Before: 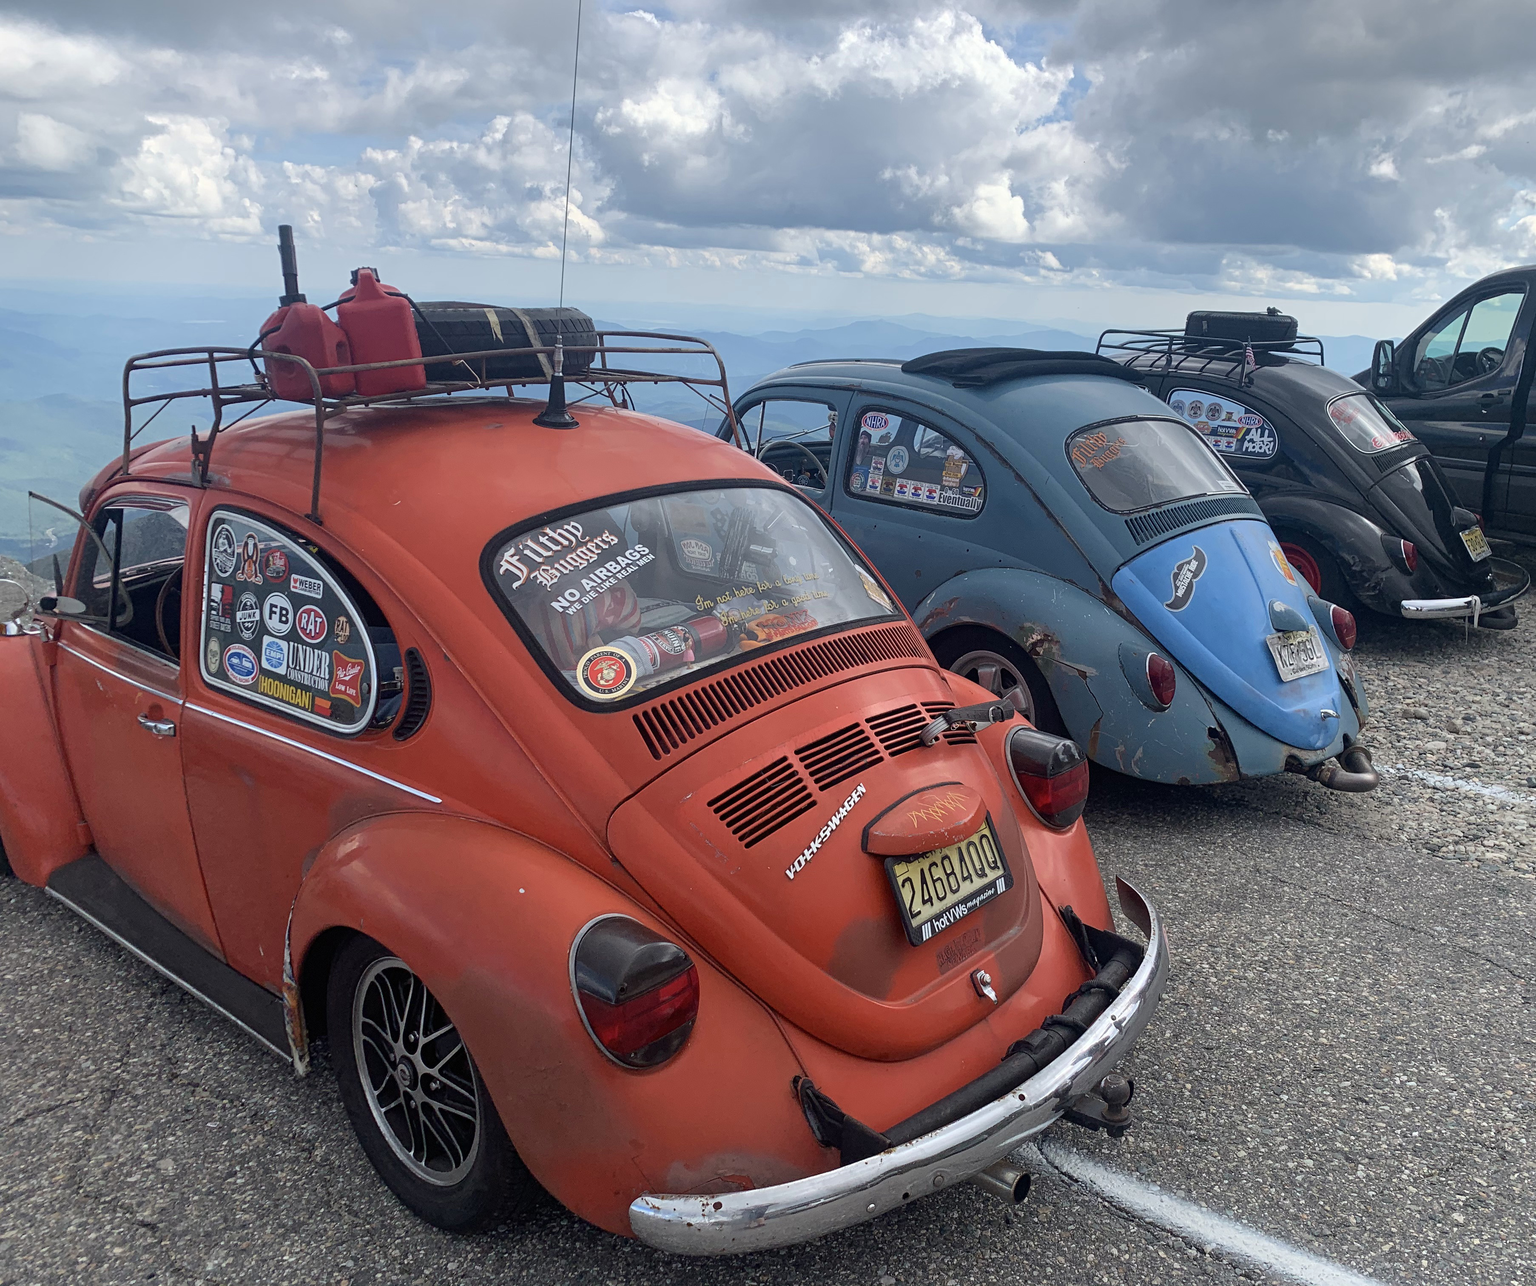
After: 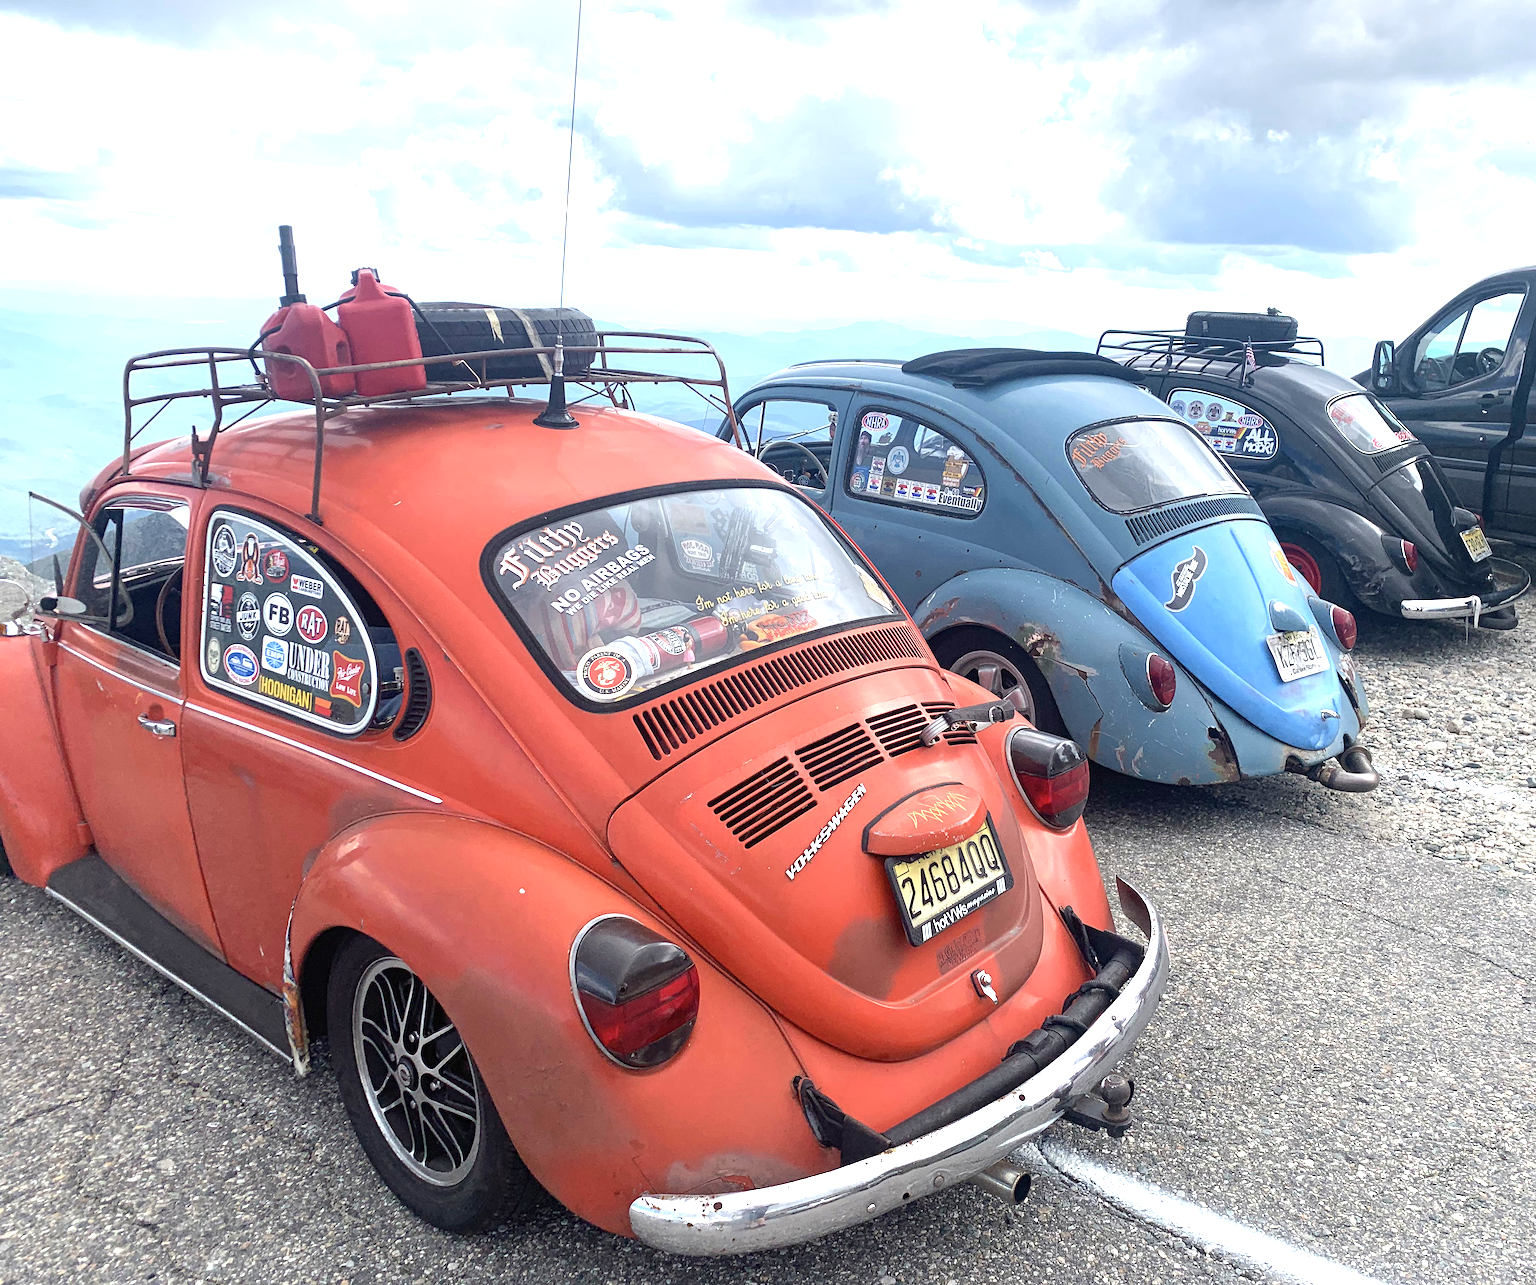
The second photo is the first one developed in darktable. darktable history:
levels: levels [0, 0.476, 0.951]
exposure: exposure 1.156 EV, compensate highlight preservation false
